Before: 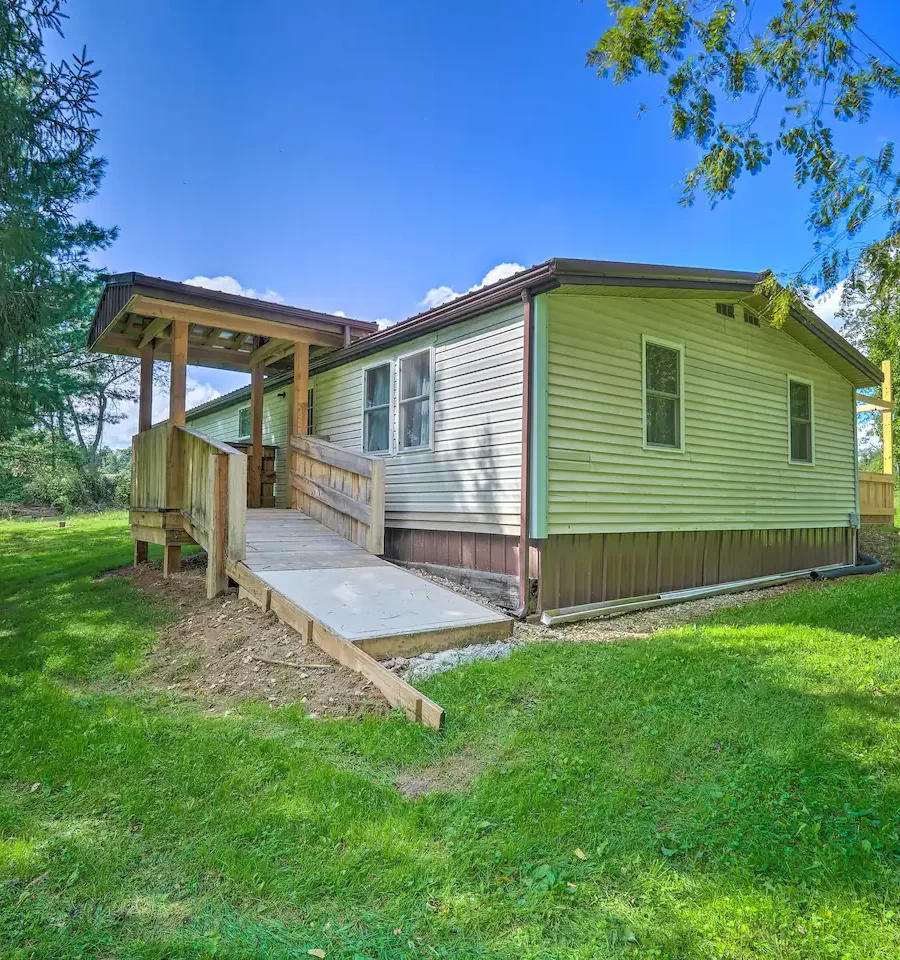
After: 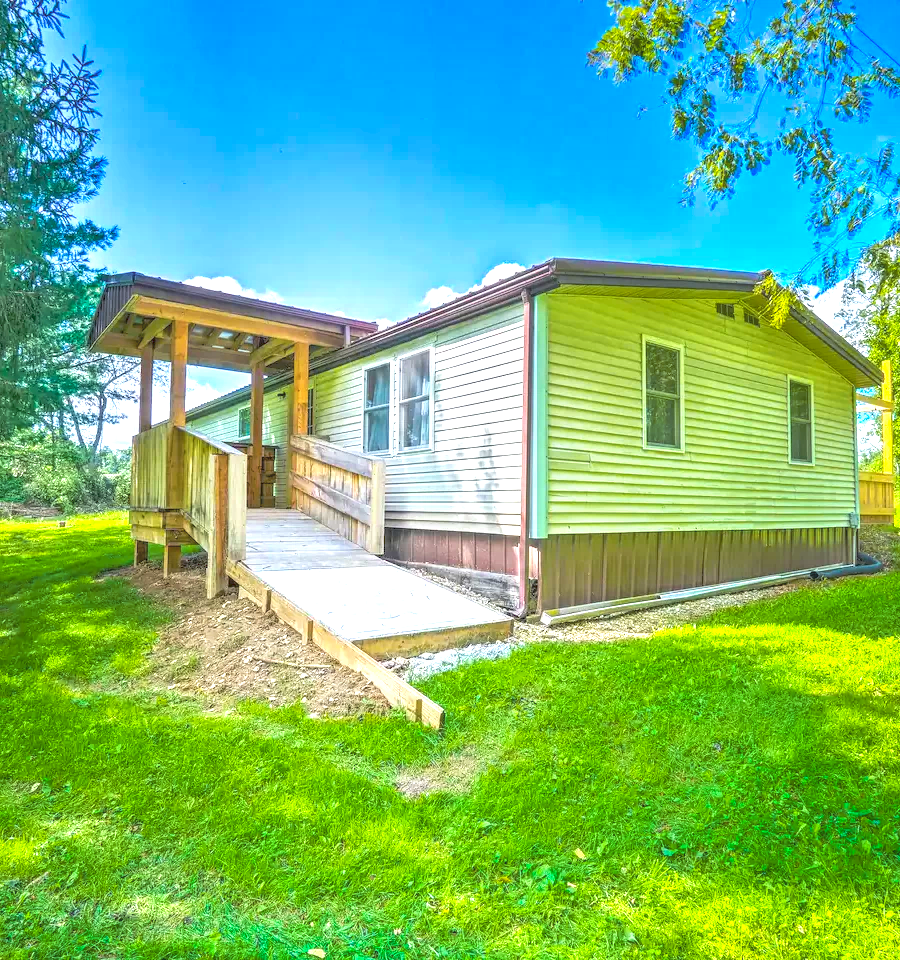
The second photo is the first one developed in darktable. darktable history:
color balance rgb: linear chroma grading › global chroma 10%, perceptual saturation grading › global saturation 40%, perceptual brilliance grading › global brilliance 30%, global vibrance 20%
tone curve: curves: ch0 [(0, 0) (0.003, 0.144) (0.011, 0.149) (0.025, 0.159) (0.044, 0.183) (0.069, 0.207) (0.1, 0.236) (0.136, 0.269) (0.177, 0.303) (0.224, 0.339) (0.277, 0.38) (0.335, 0.428) (0.399, 0.478) (0.468, 0.539) (0.543, 0.604) (0.623, 0.679) (0.709, 0.755) (0.801, 0.836) (0.898, 0.918) (1, 1)], preserve colors none
local contrast: on, module defaults
